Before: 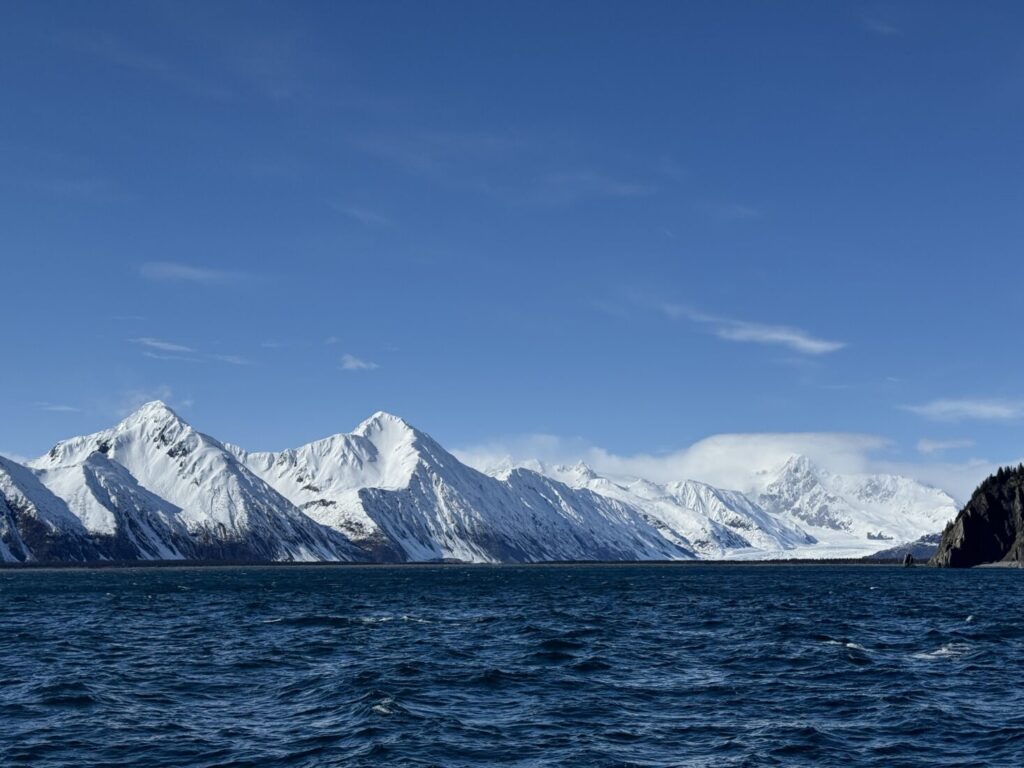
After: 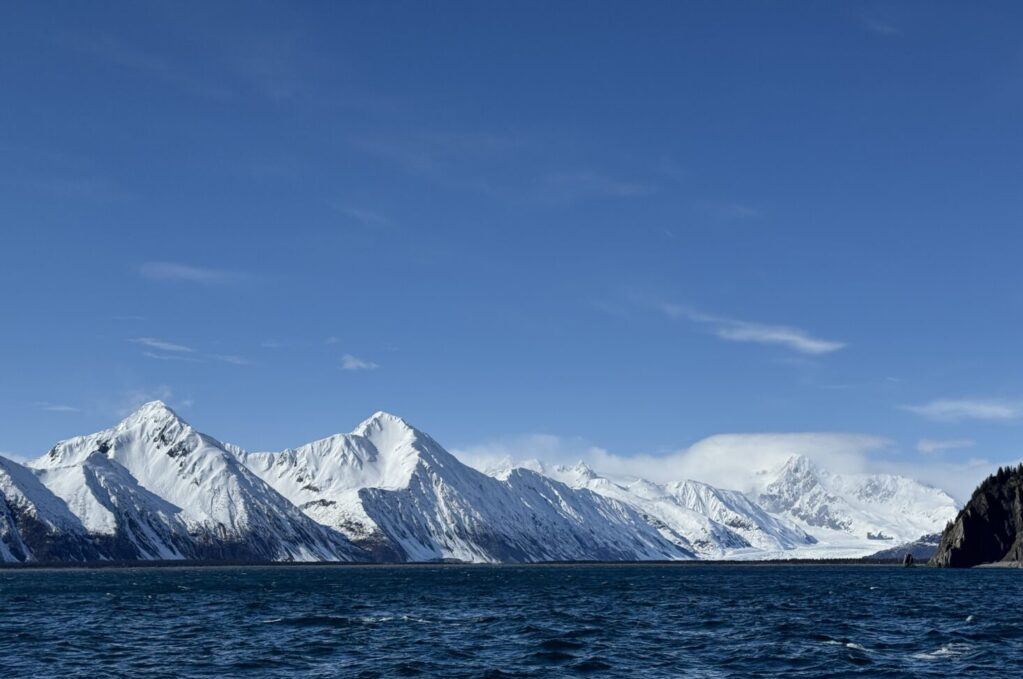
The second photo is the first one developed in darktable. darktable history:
crop and rotate: top 0%, bottom 11.51%
